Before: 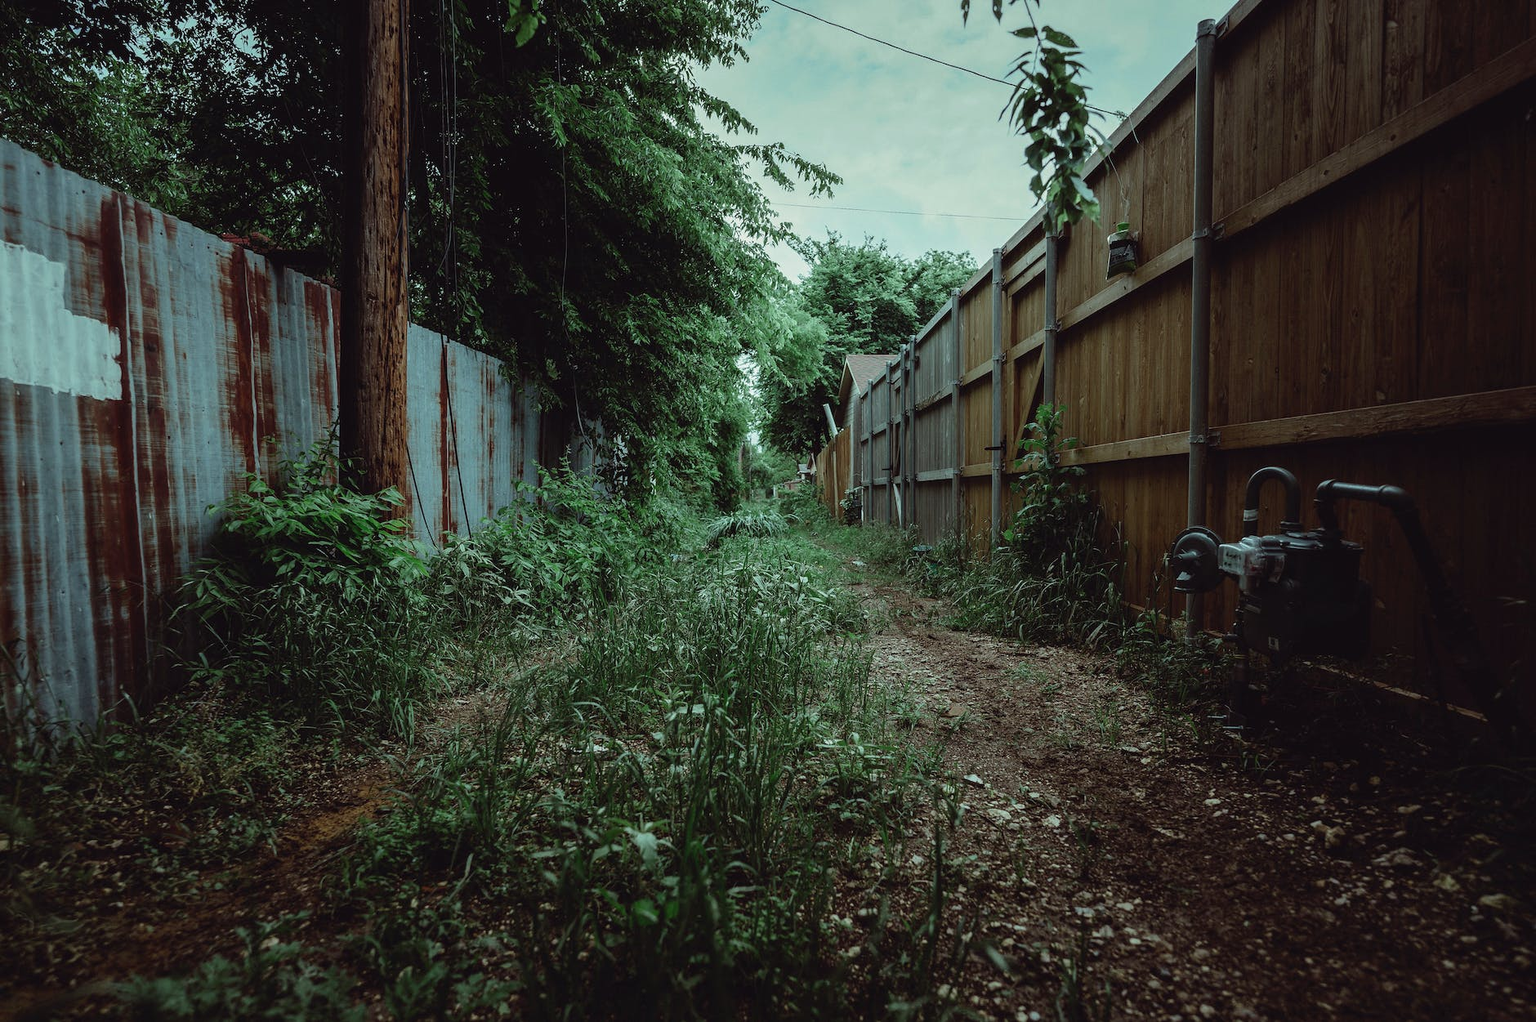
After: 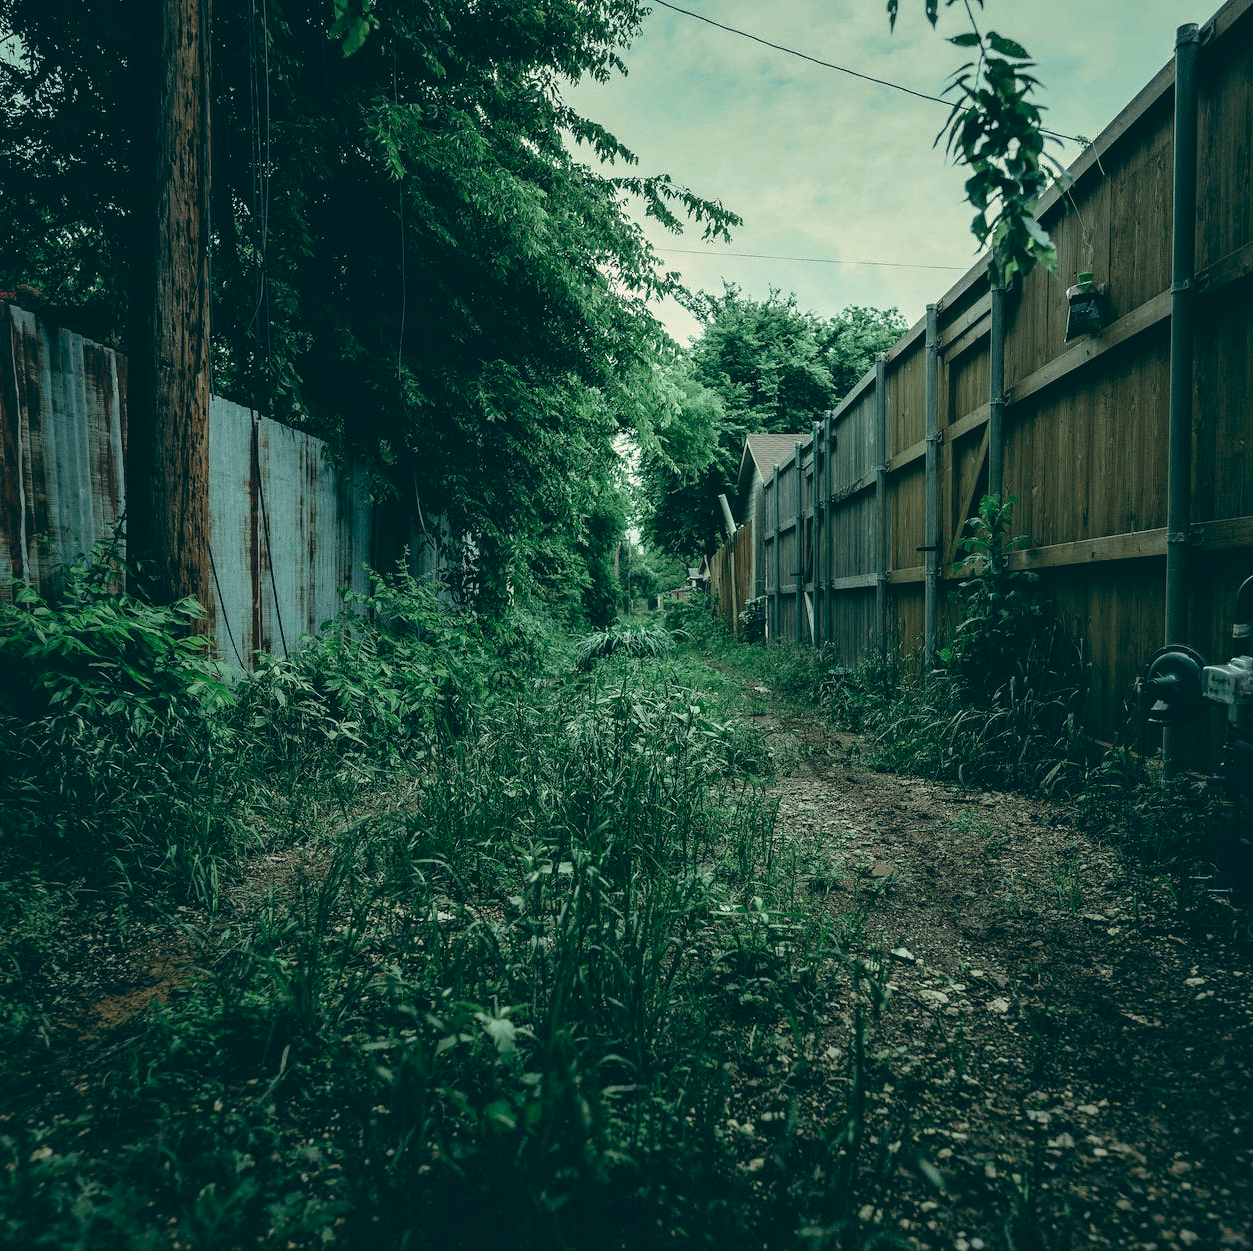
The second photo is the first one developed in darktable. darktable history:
local contrast: mode bilateral grid, contrast 20, coarseness 50, detail 120%, midtone range 0.2
crop: left 15.419%, right 17.914%
color balance: lift [1.005, 0.99, 1.007, 1.01], gamma [1, 0.979, 1.011, 1.021], gain [0.923, 1.098, 1.025, 0.902], input saturation 90.45%, contrast 7.73%, output saturation 105.91%
